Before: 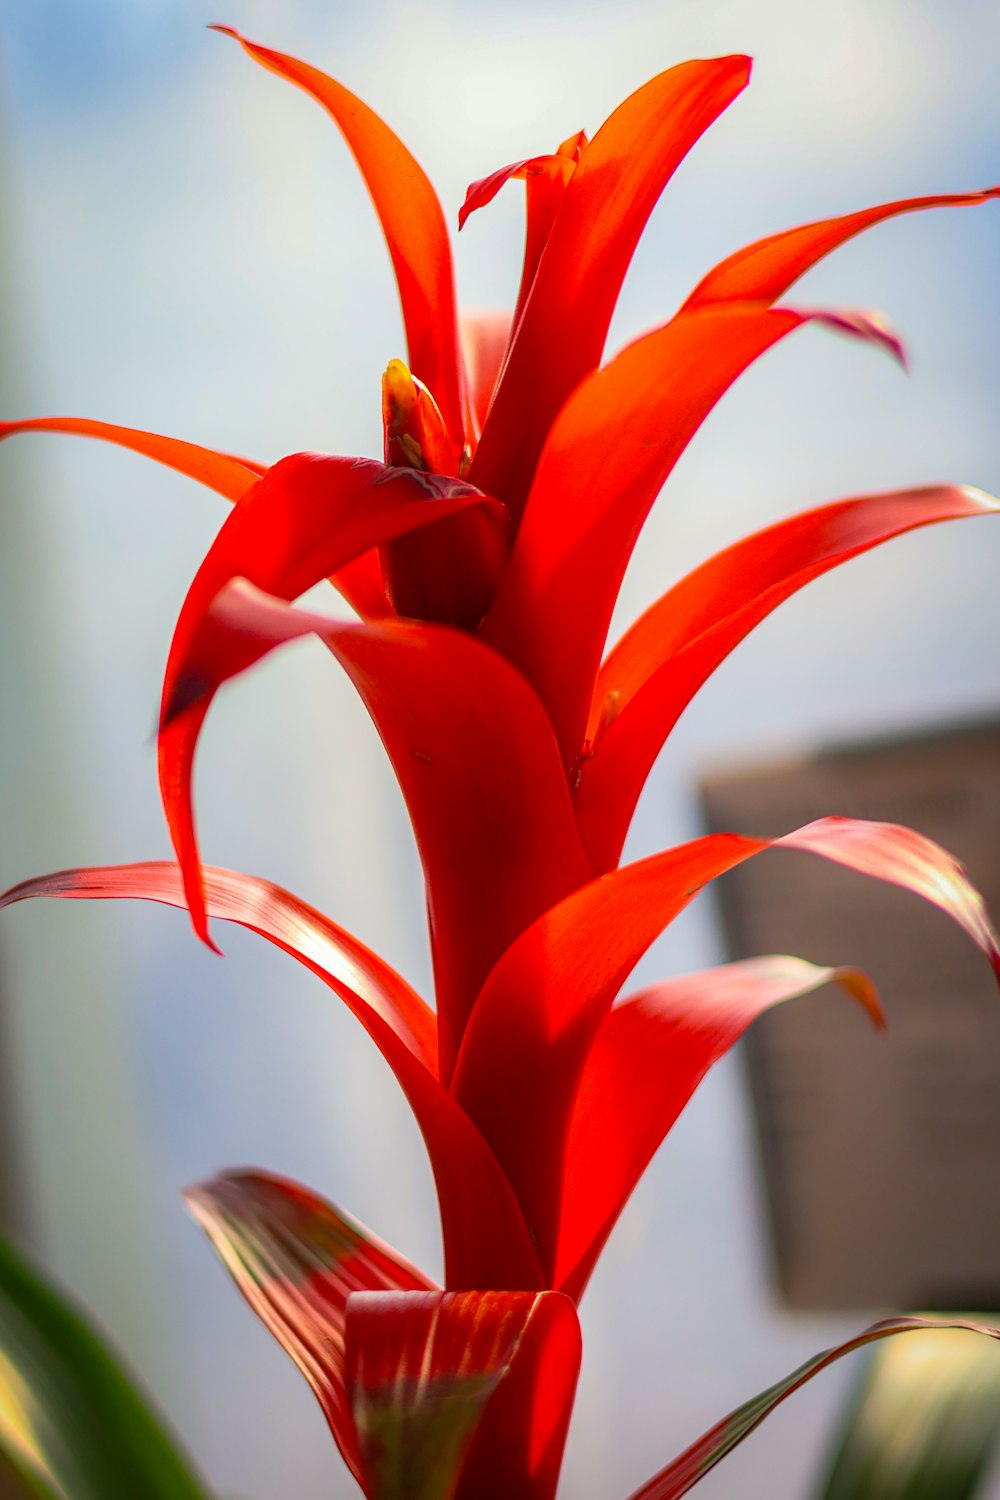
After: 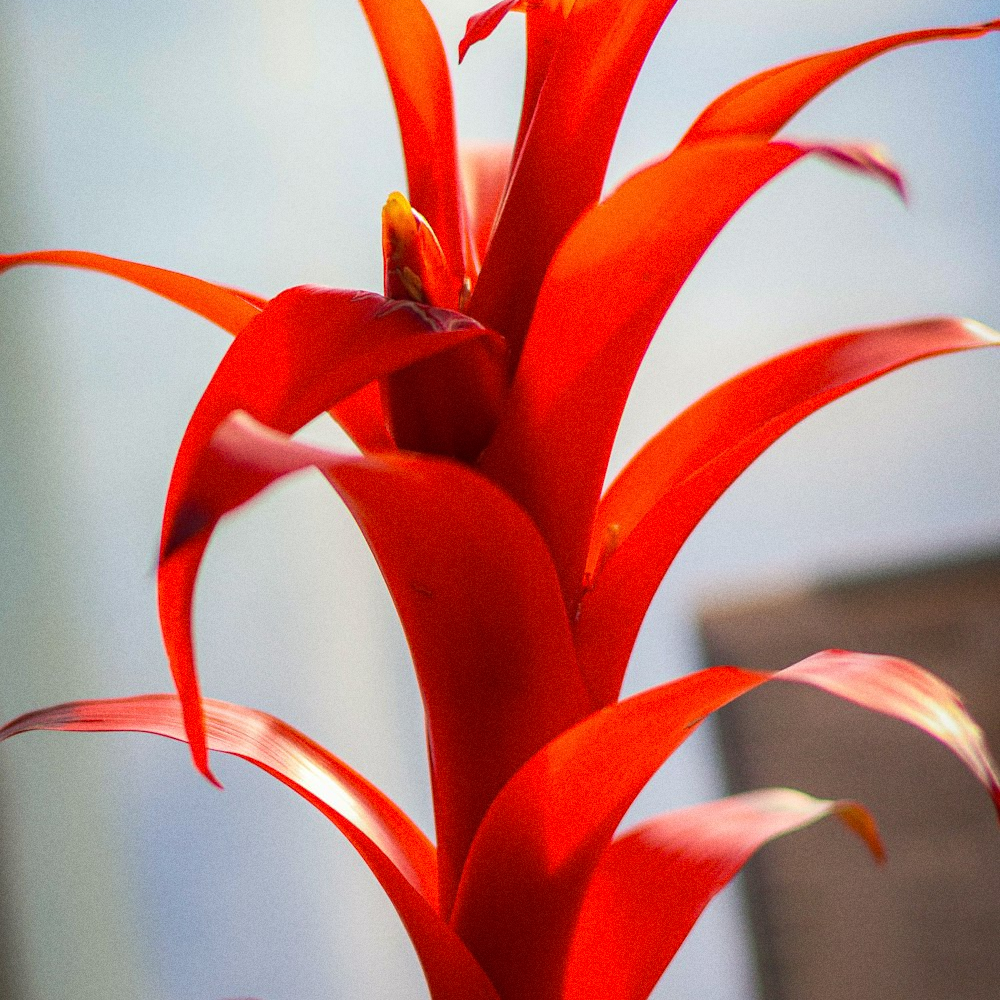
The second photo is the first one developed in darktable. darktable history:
crop: top 11.166%, bottom 22.168%
grain: coarseness 3.21 ISO
